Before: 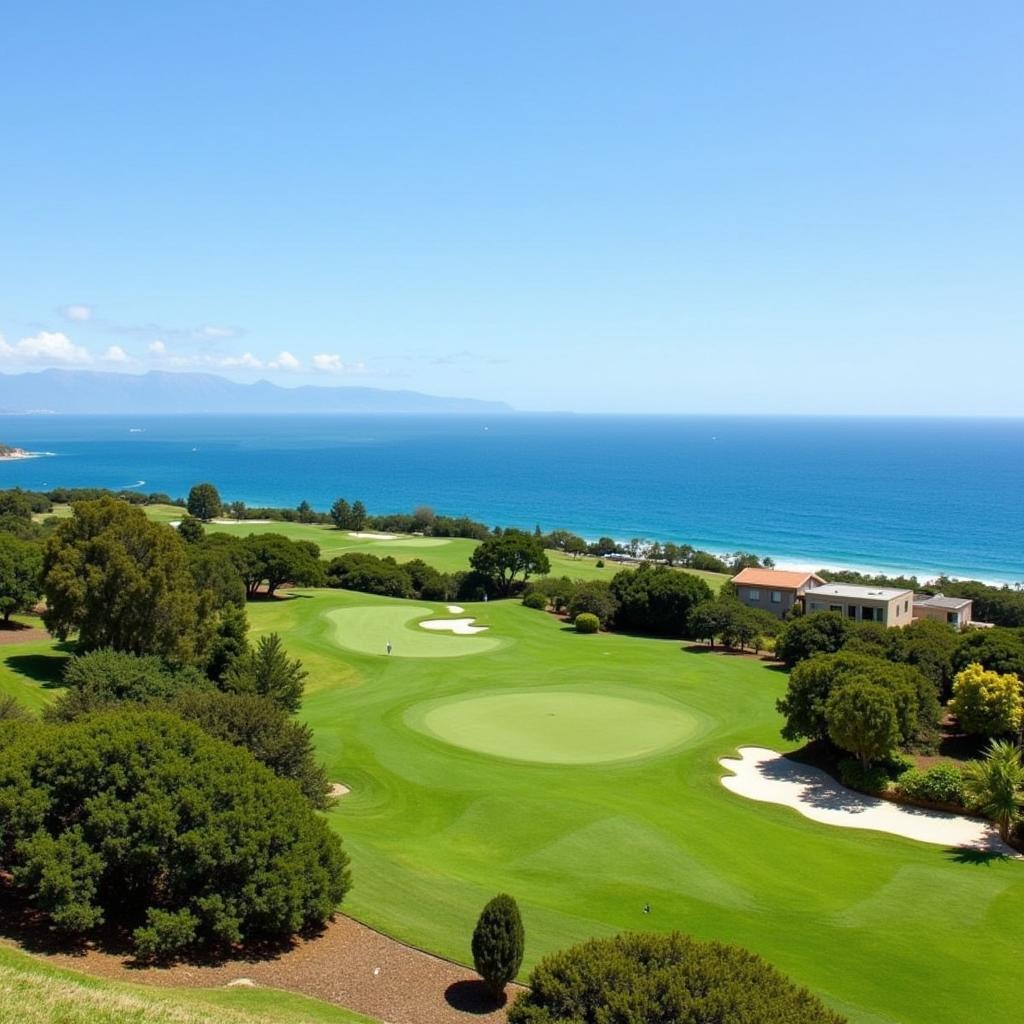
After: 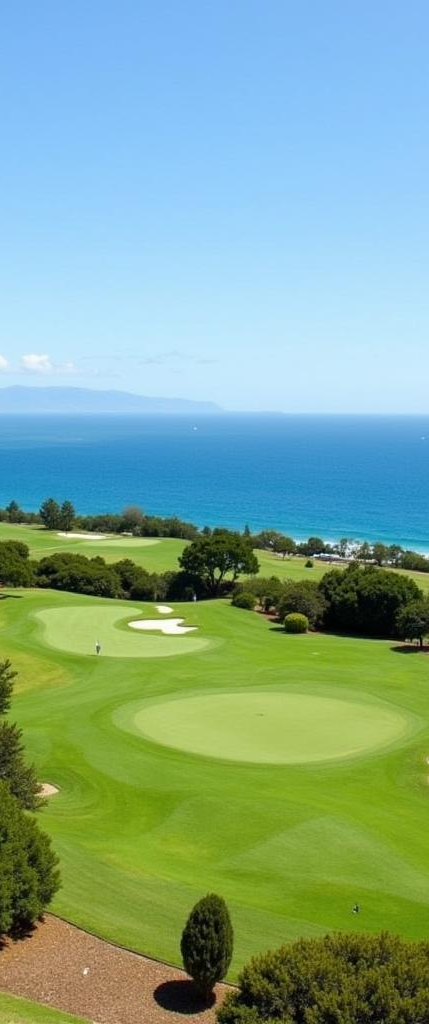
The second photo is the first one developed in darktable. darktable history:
crop: left 28.494%, right 29.537%
